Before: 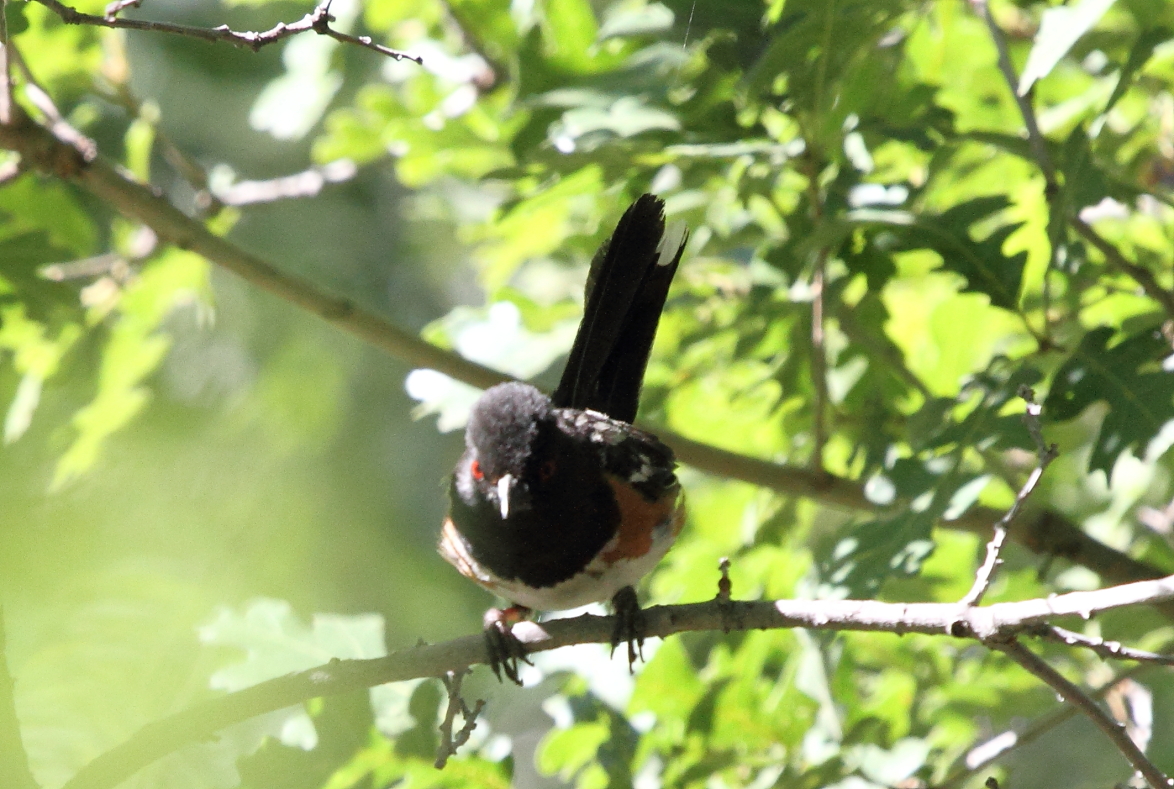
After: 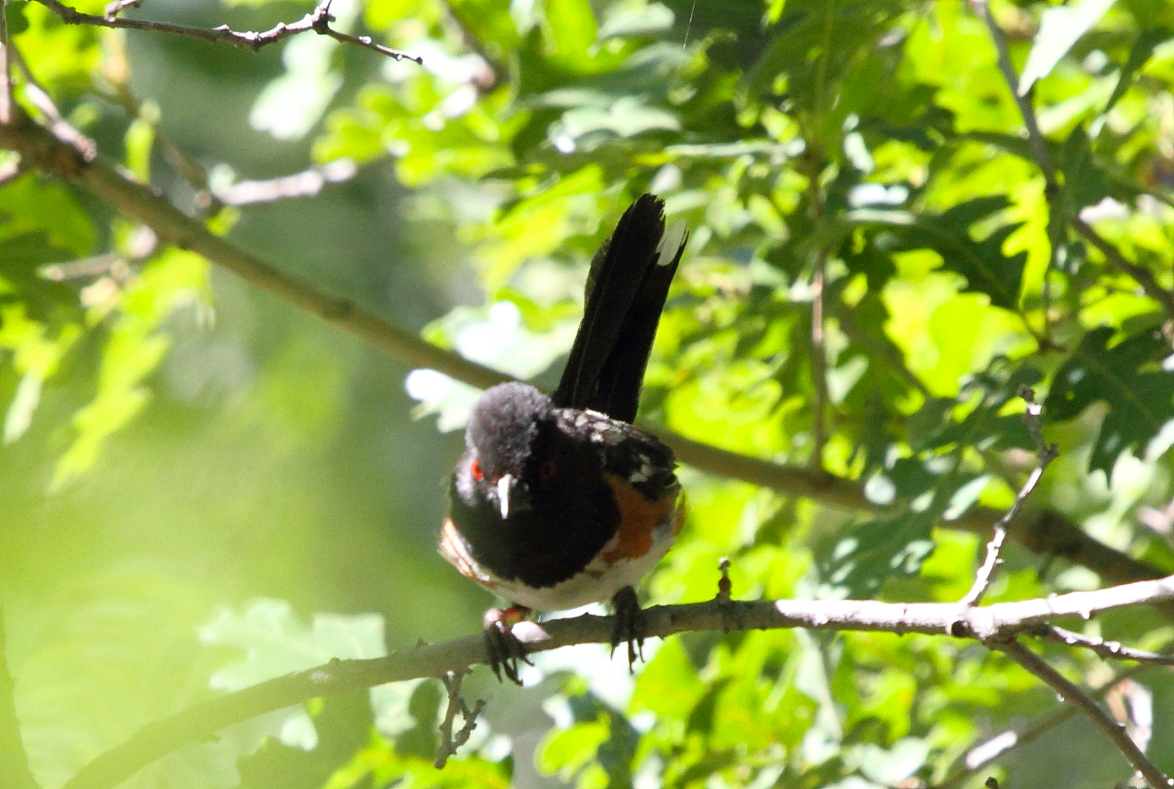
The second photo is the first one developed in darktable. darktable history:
color balance rgb: perceptual saturation grading › global saturation 14.774%, global vibrance 20%
